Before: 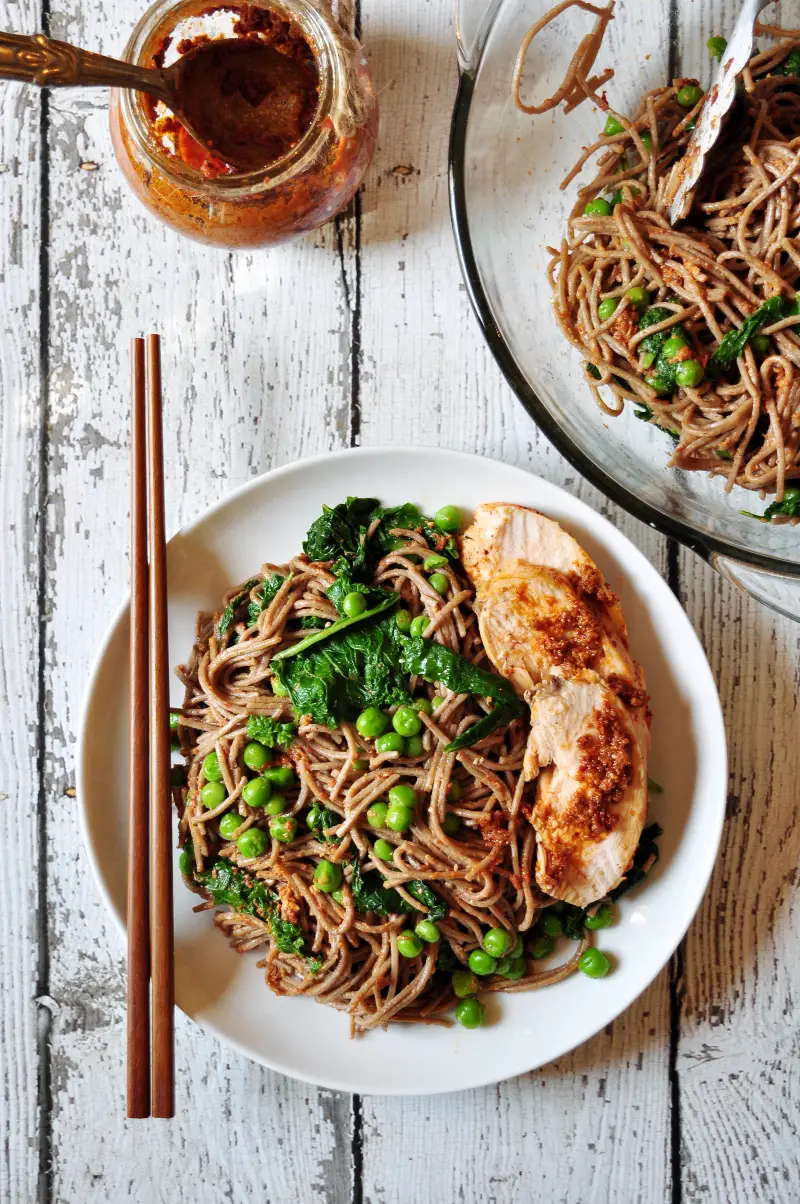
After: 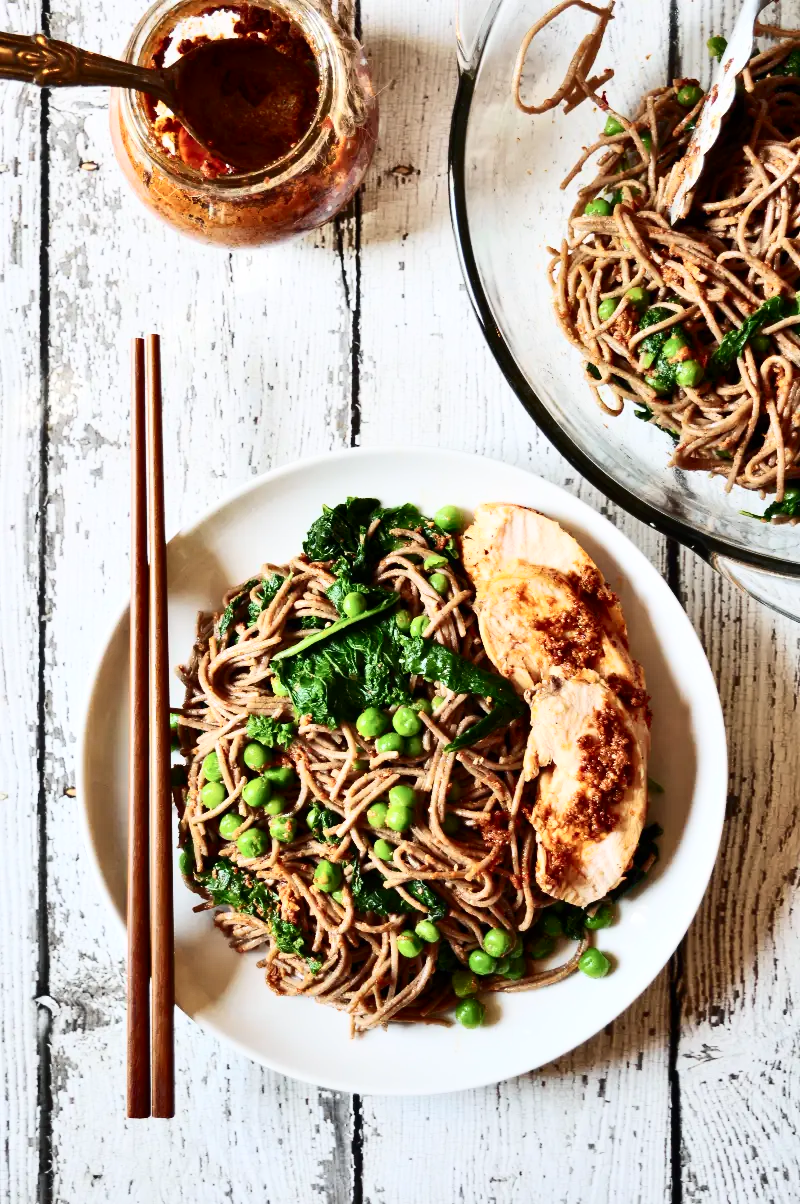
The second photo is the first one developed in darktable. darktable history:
contrast brightness saturation: contrast 0.39, brightness 0.1
levels: mode automatic, black 0.023%, white 99.97%, levels [0.062, 0.494, 0.925]
